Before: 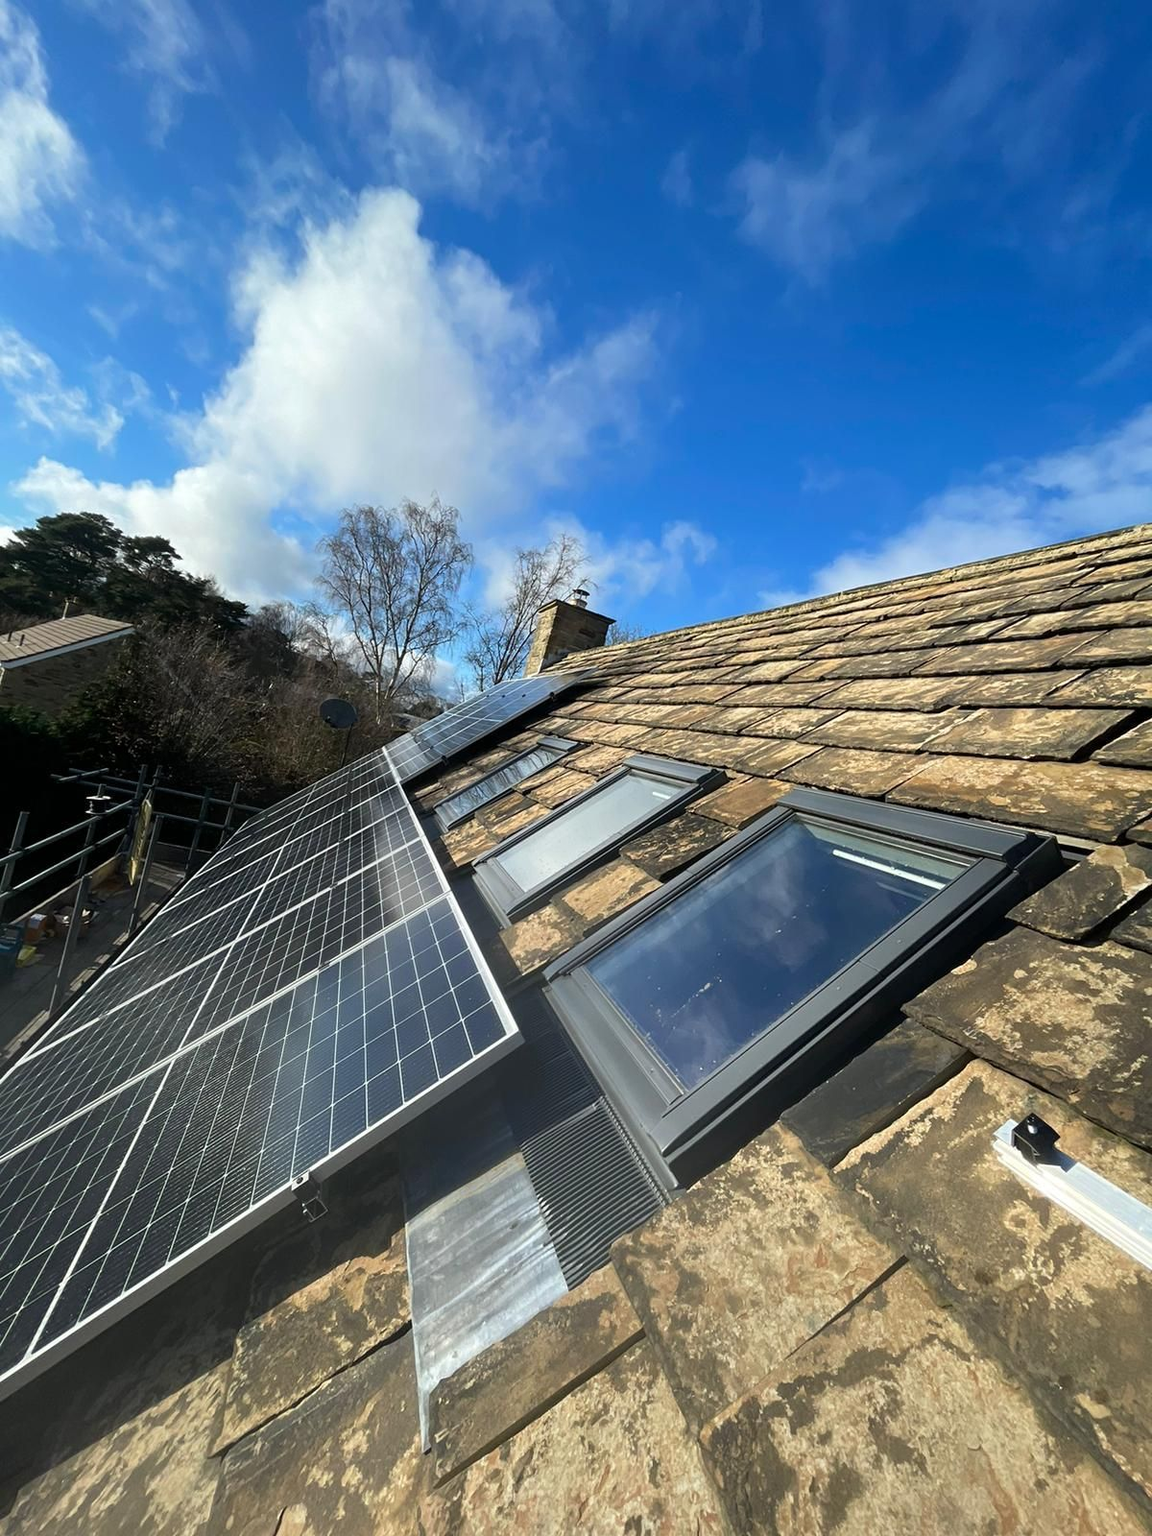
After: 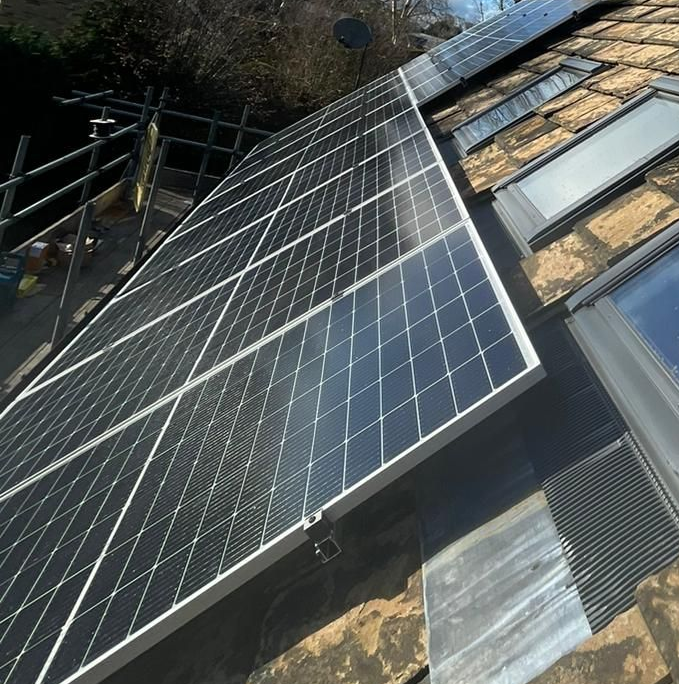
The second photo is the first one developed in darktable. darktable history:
crop: top 44.432%, right 43.349%, bottom 12.771%
